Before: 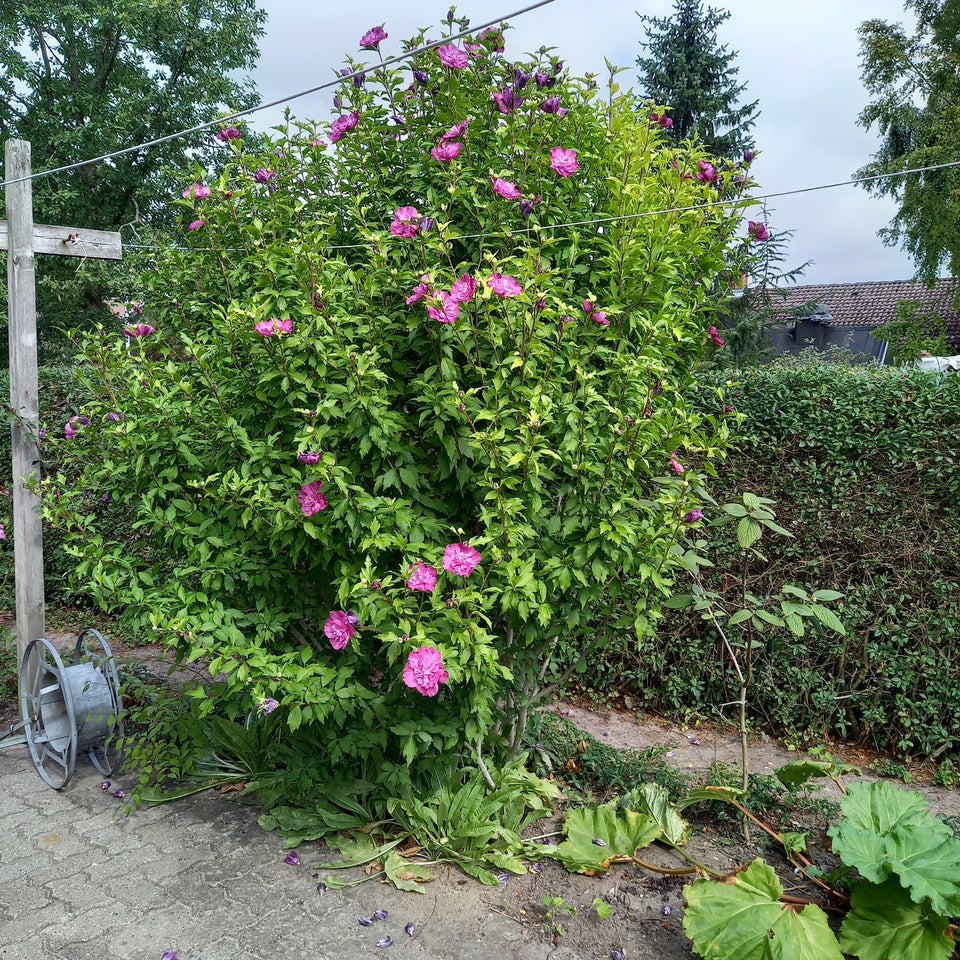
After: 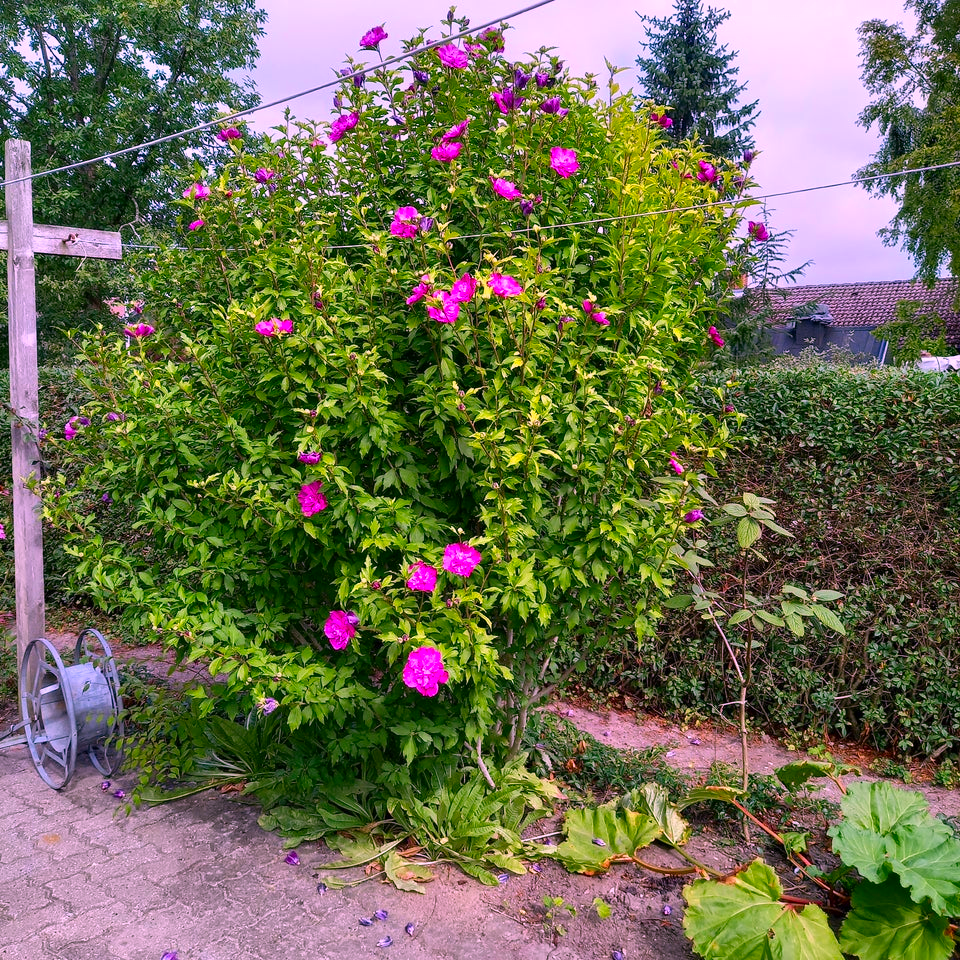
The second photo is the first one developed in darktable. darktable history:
color correction: highlights a* 19.33, highlights b* -11.9, saturation 1.7
